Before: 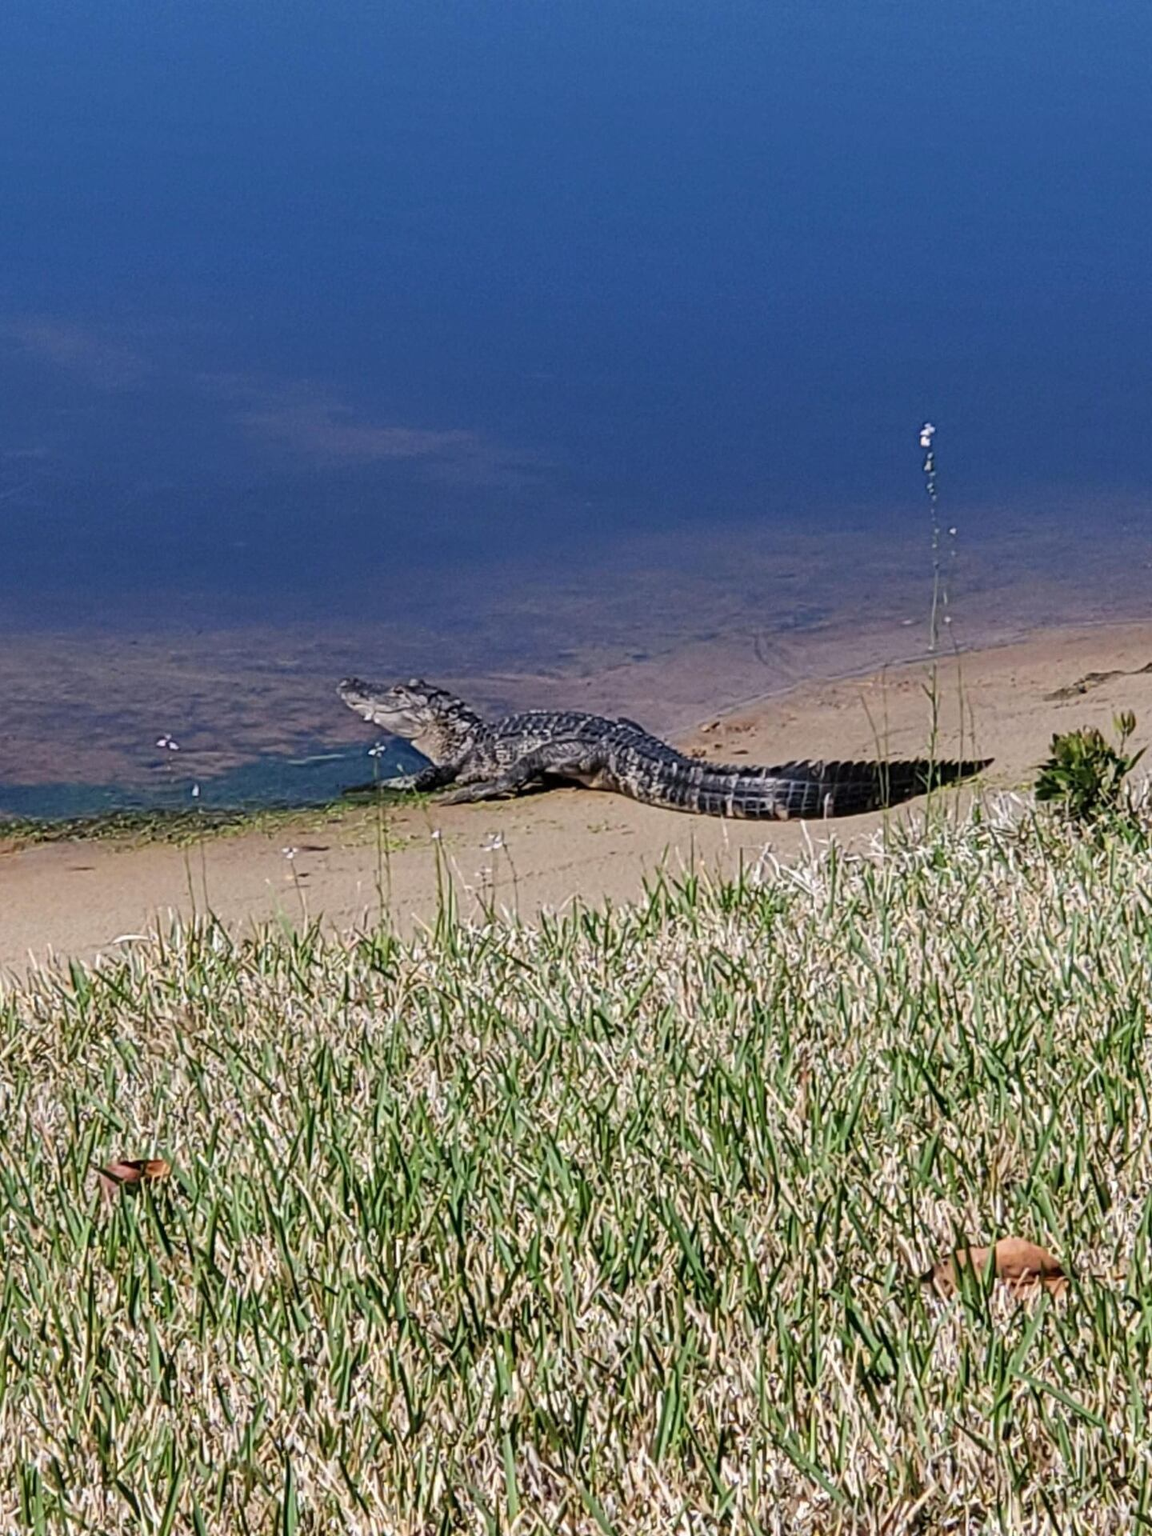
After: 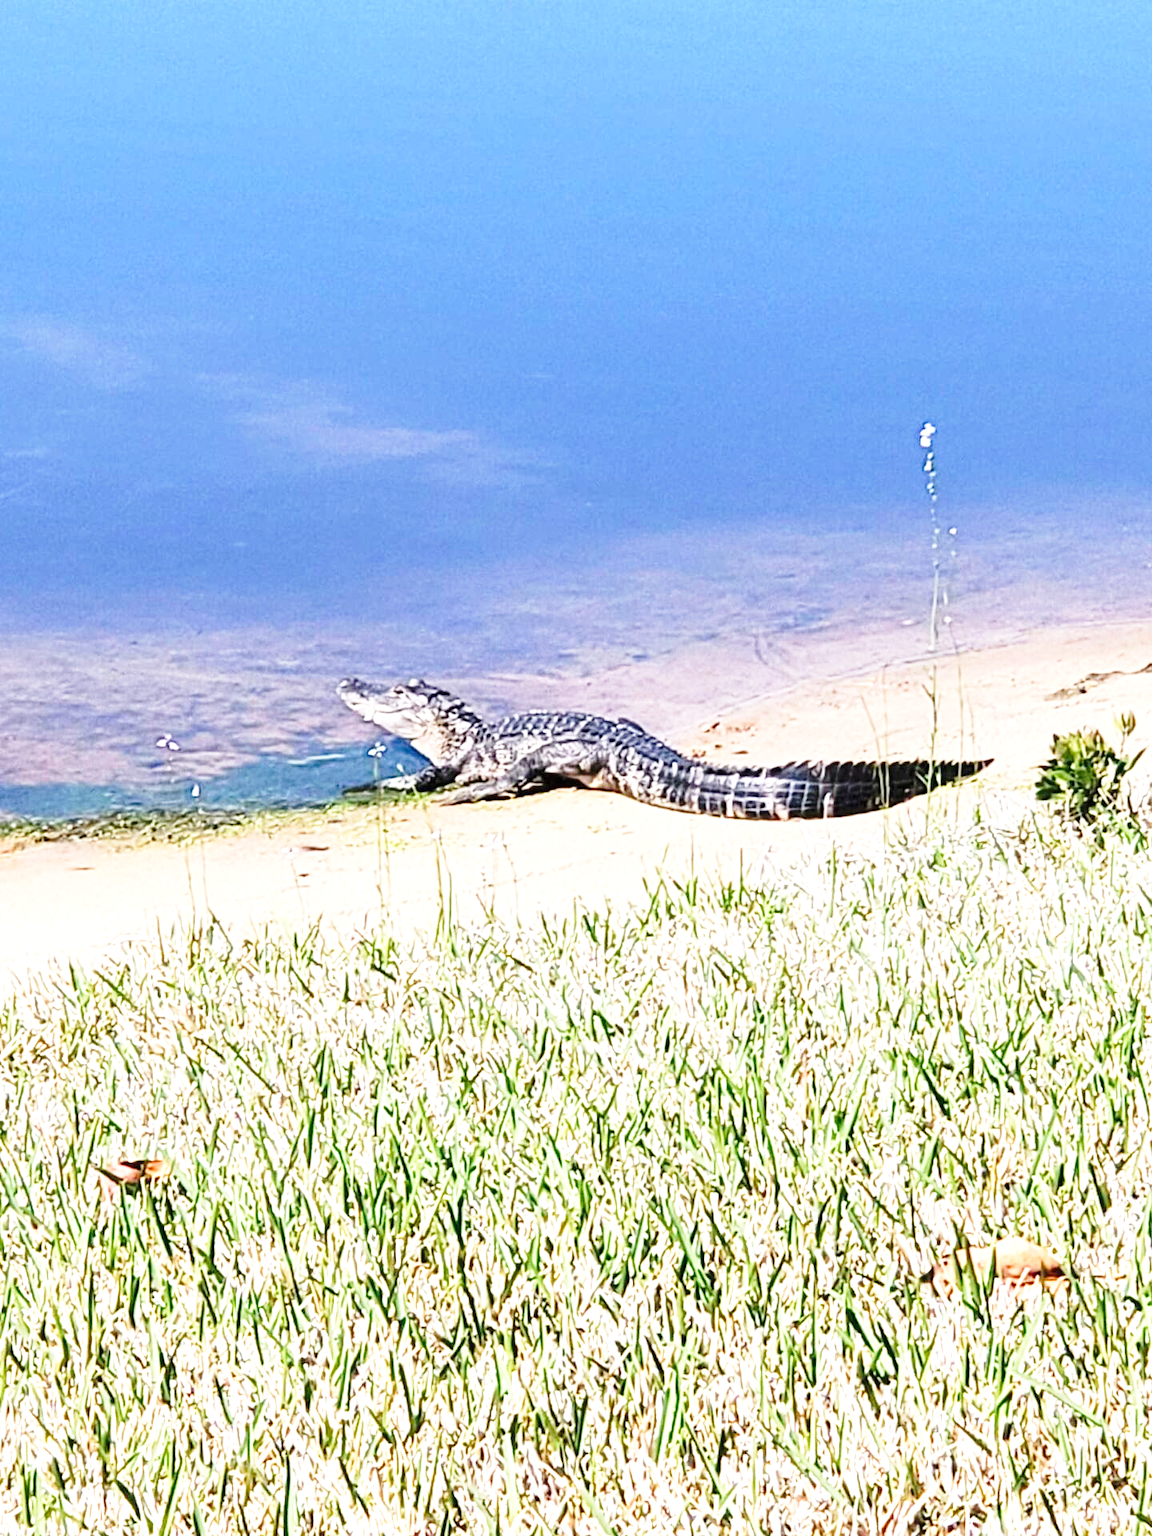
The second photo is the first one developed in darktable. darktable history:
exposure: black level correction 0, exposure 1.45 EV, compensate exposure bias true, compensate highlight preservation false
base curve: curves: ch0 [(0, 0) (0.028, 0.03) (0.121, 0.232) (0.46, 0.748) (0.859, 0.968) (1, 1)], preserve colors none
